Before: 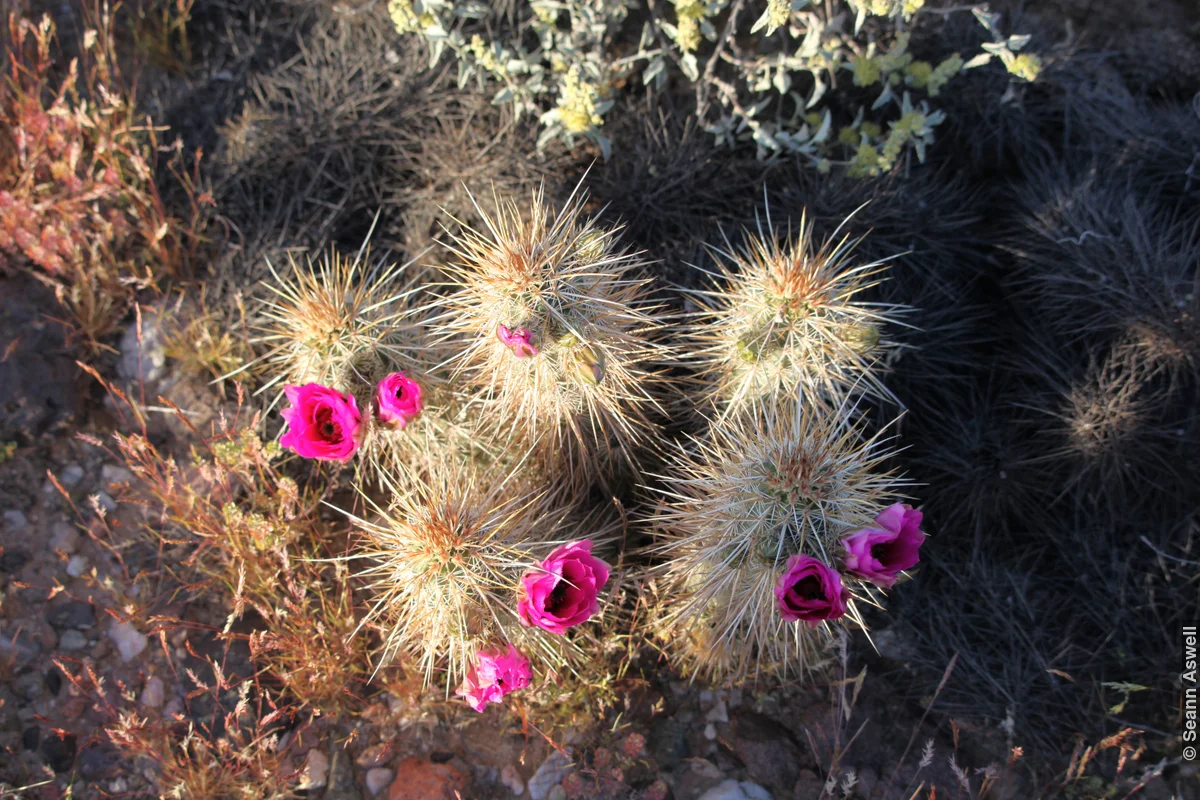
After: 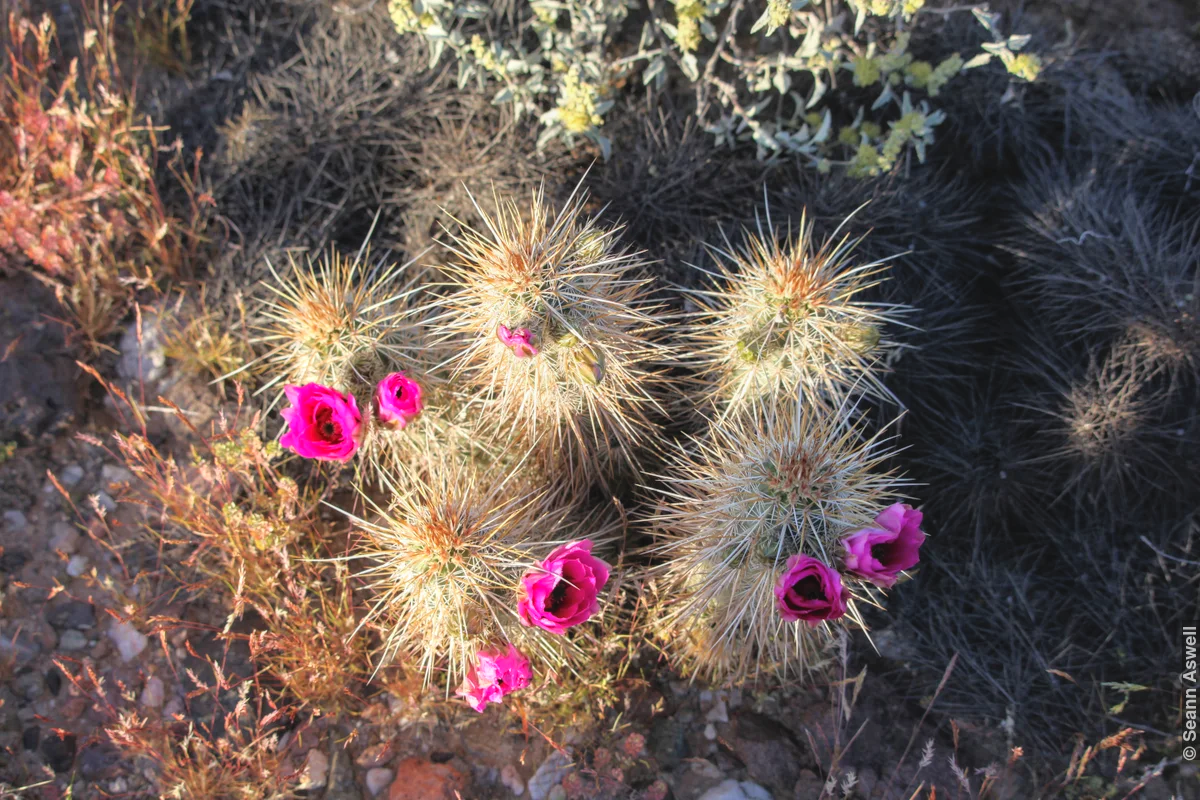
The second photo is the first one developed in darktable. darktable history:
contrast brightness saturation: contrast -0.1, brightness 0.05, saturation 0.08
local contrast: on, module defaults
